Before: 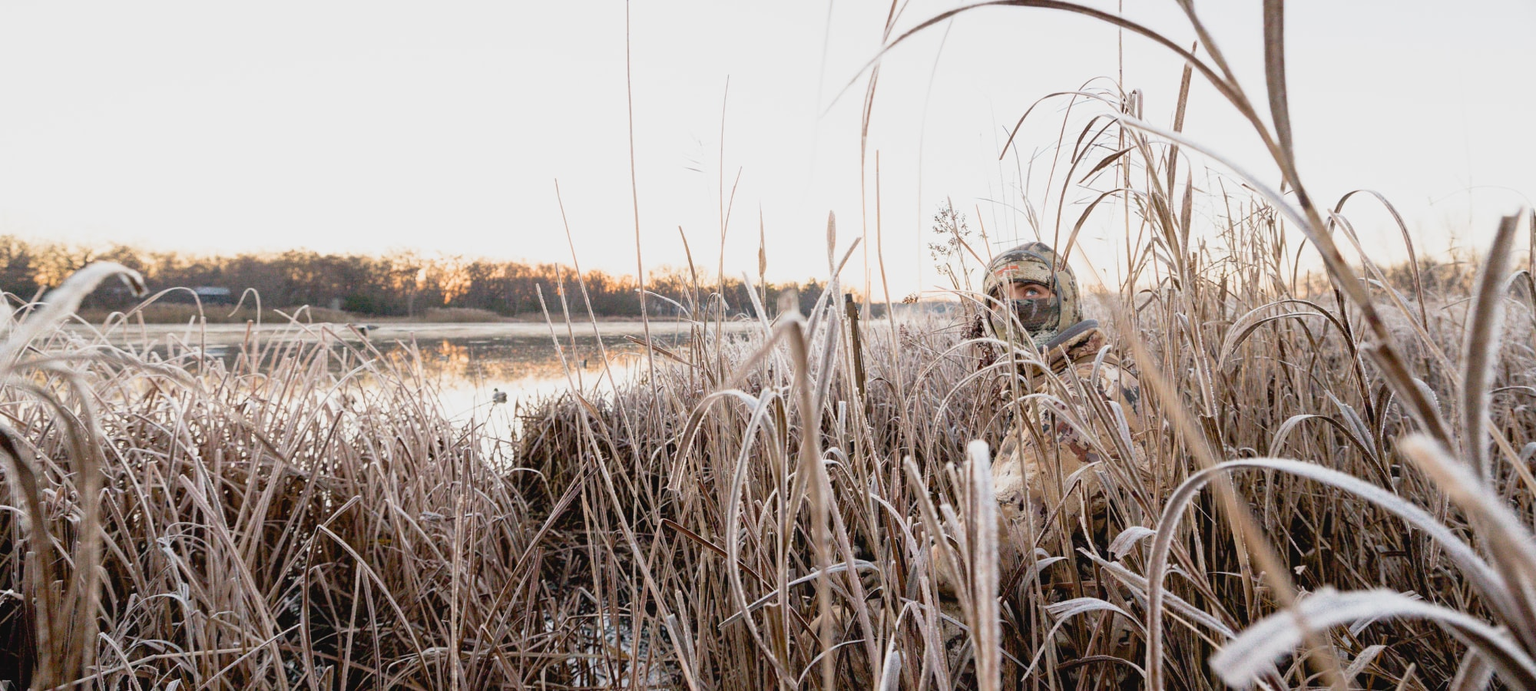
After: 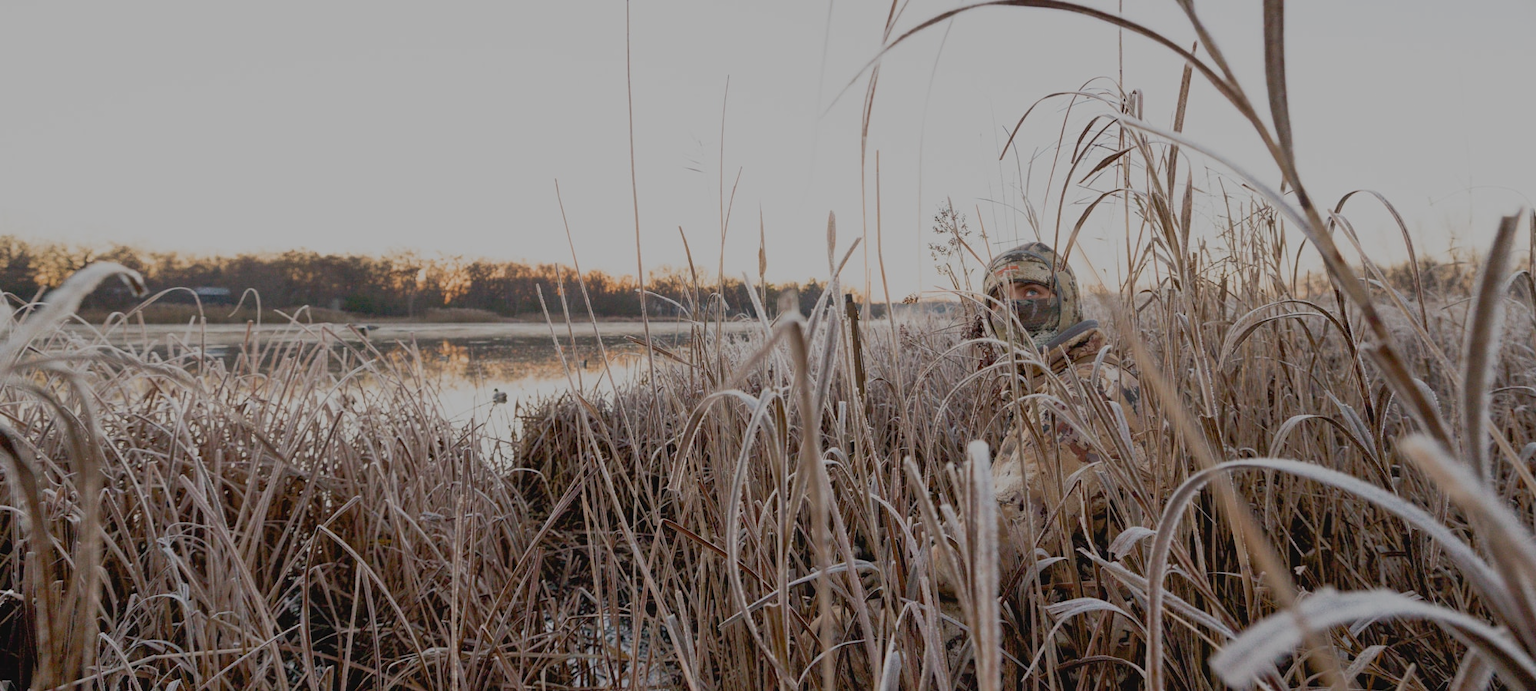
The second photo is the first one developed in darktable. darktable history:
tone equalizer: -8 EV -0.02 EV, -7 EV 0.021 EV, -6 EV -0.006 EV, -5 EV 0.007 EV, -4 EV -0.049 EV, -3 EV -0.236 EV, -2 EV -0.636 EV, -1 EV -0.979 EV, +0 EV -0.956 EV
